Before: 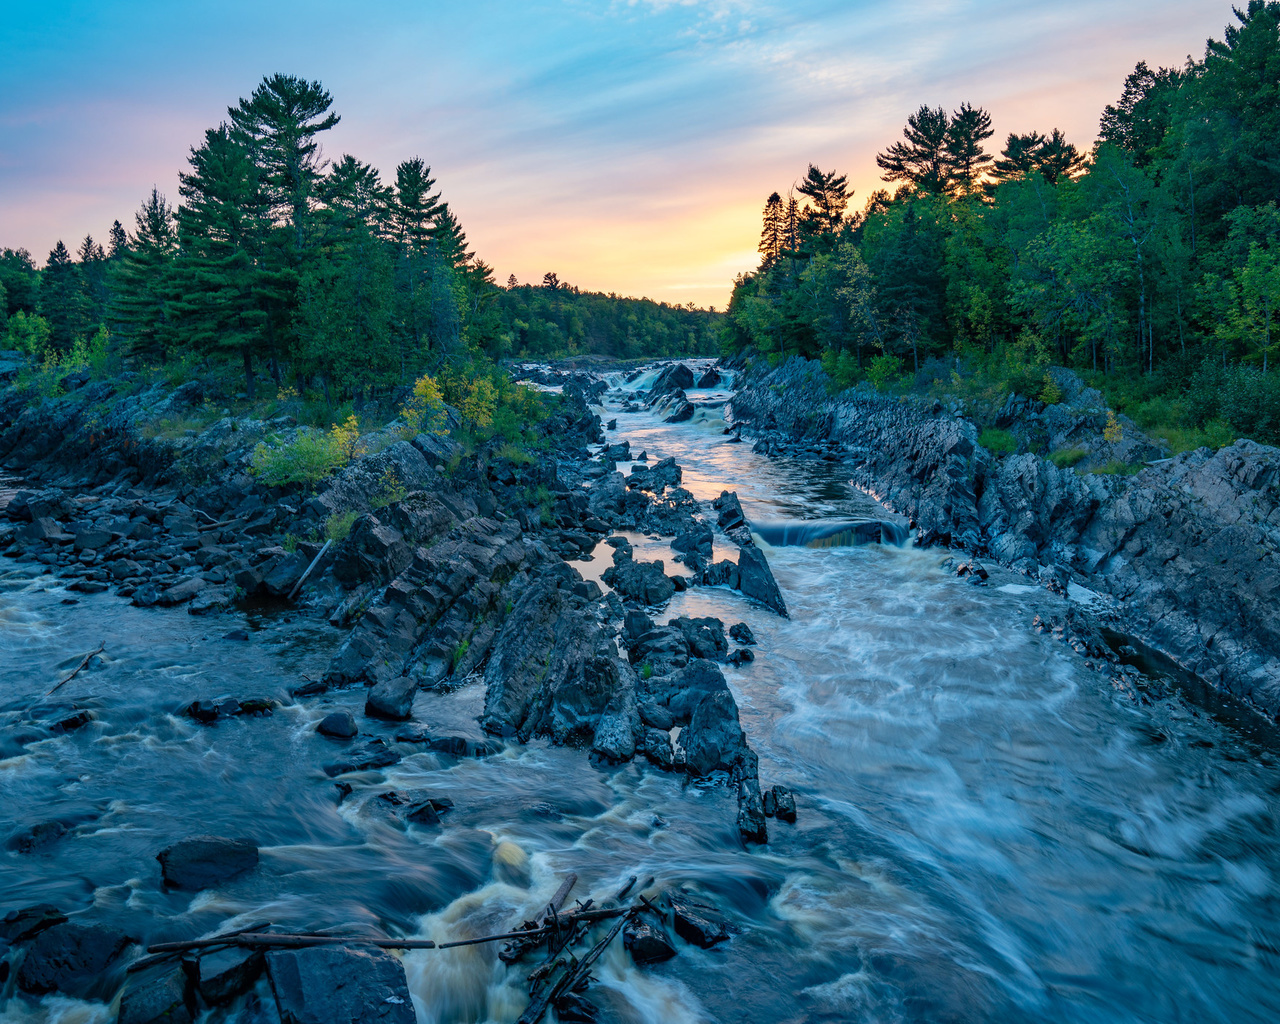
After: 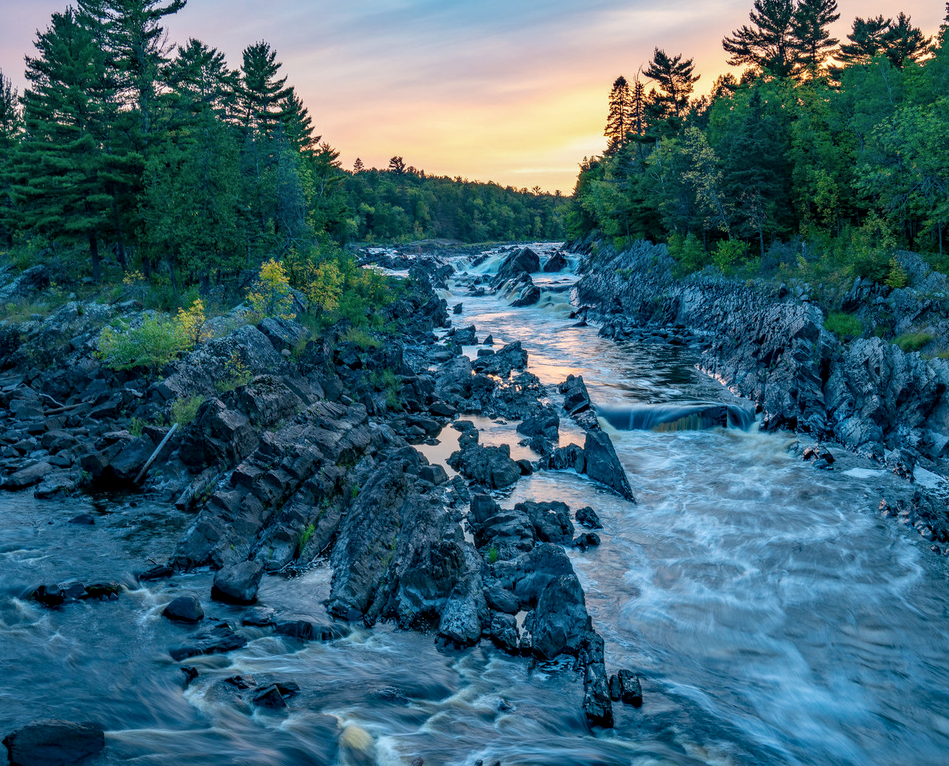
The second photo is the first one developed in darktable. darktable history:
local contrast: on, module defaults
crop and rotate: left 12.08%, top 11.424%, right 13.726%, bottom 13.731%
